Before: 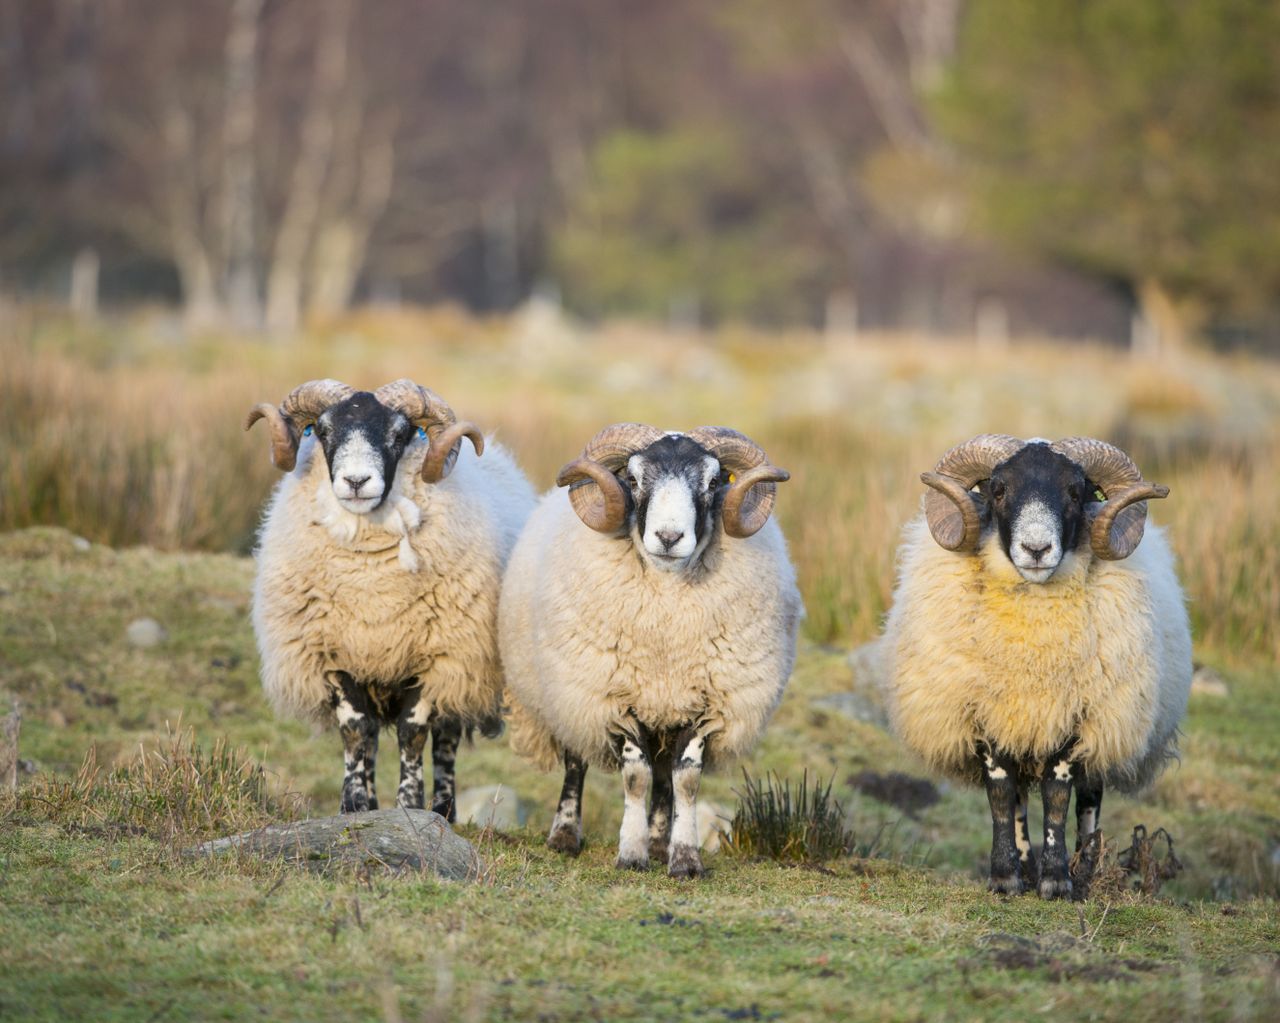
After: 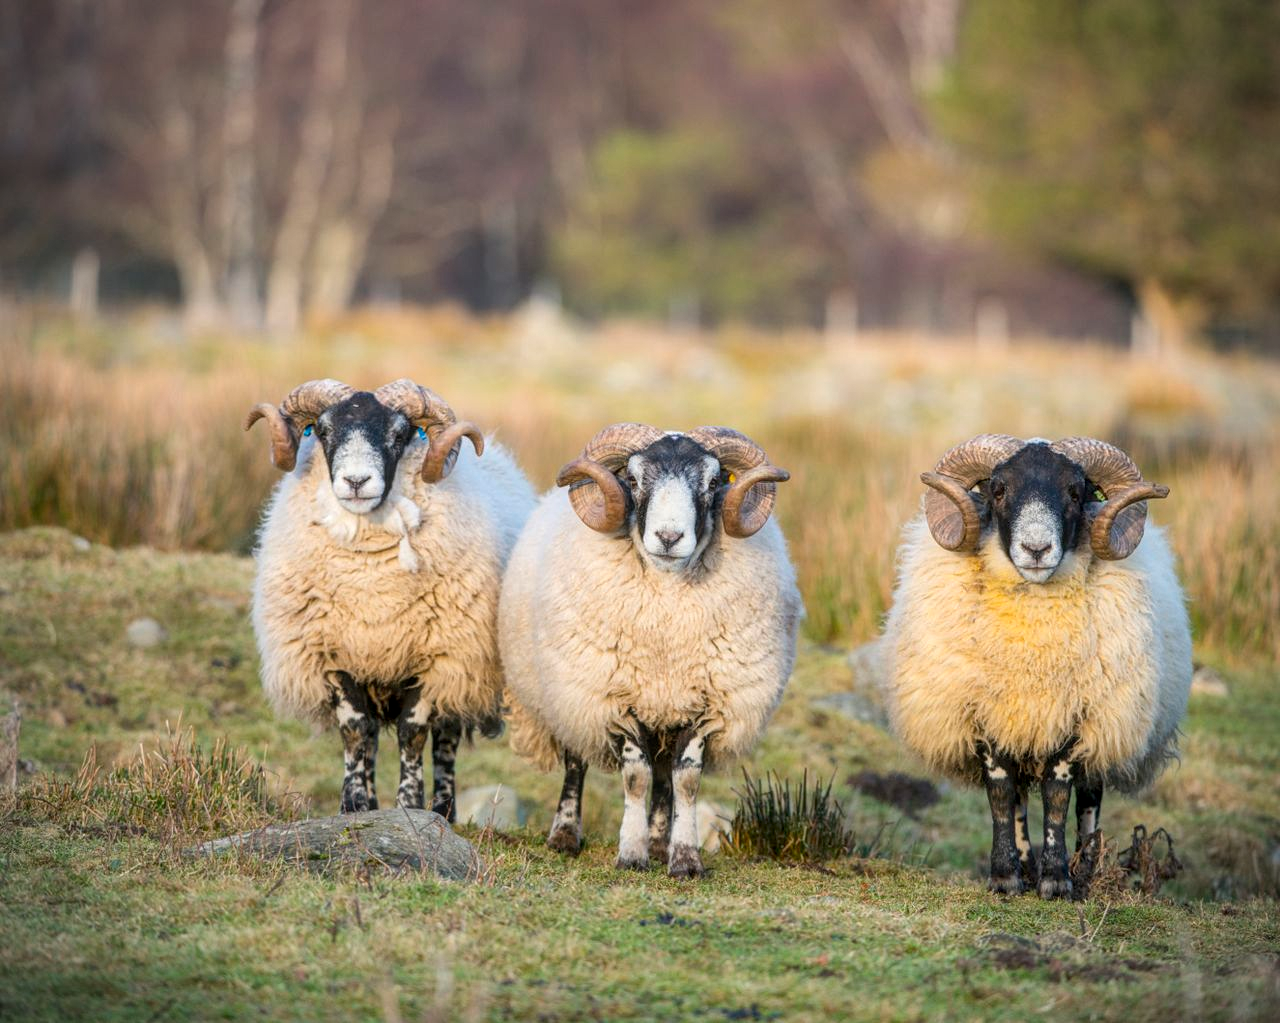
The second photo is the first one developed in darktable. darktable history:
local contrast: highlights 61%, detail 143%, midtone range 0.428
vignetting: fall-off start 91.19%
contrast equalizer: y [[0.5, 0.486, 0.447, 0.446, 0.489, 0.5], [0.5 ×6], [0.5 ×6], [0 ×6], [0 ×6]]
